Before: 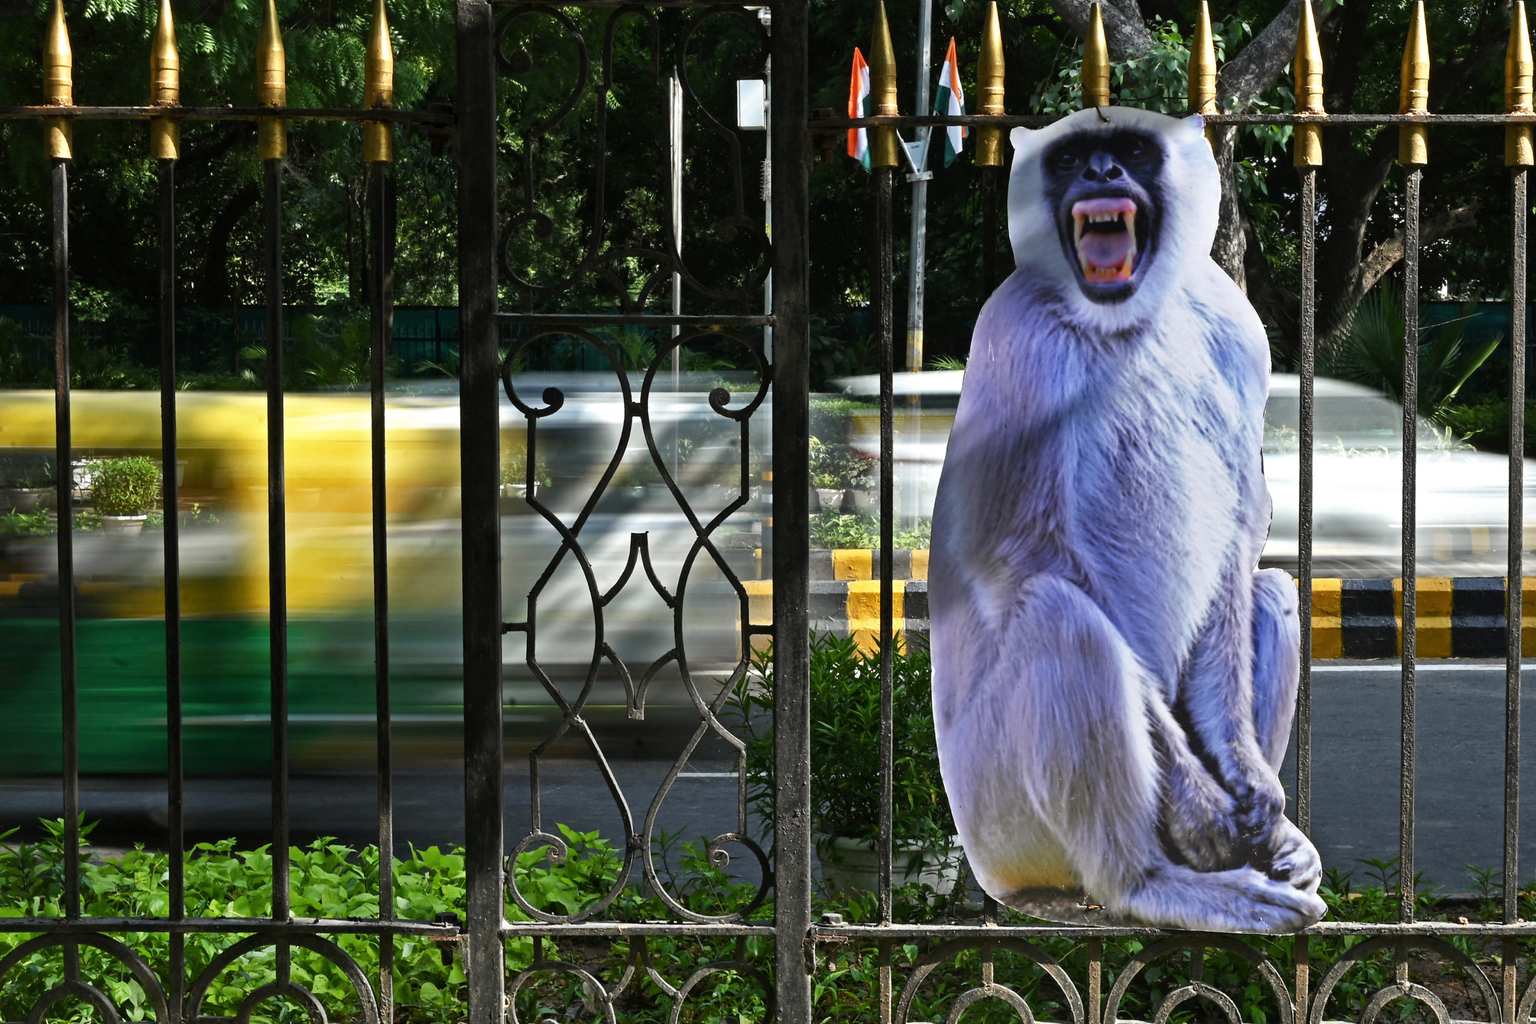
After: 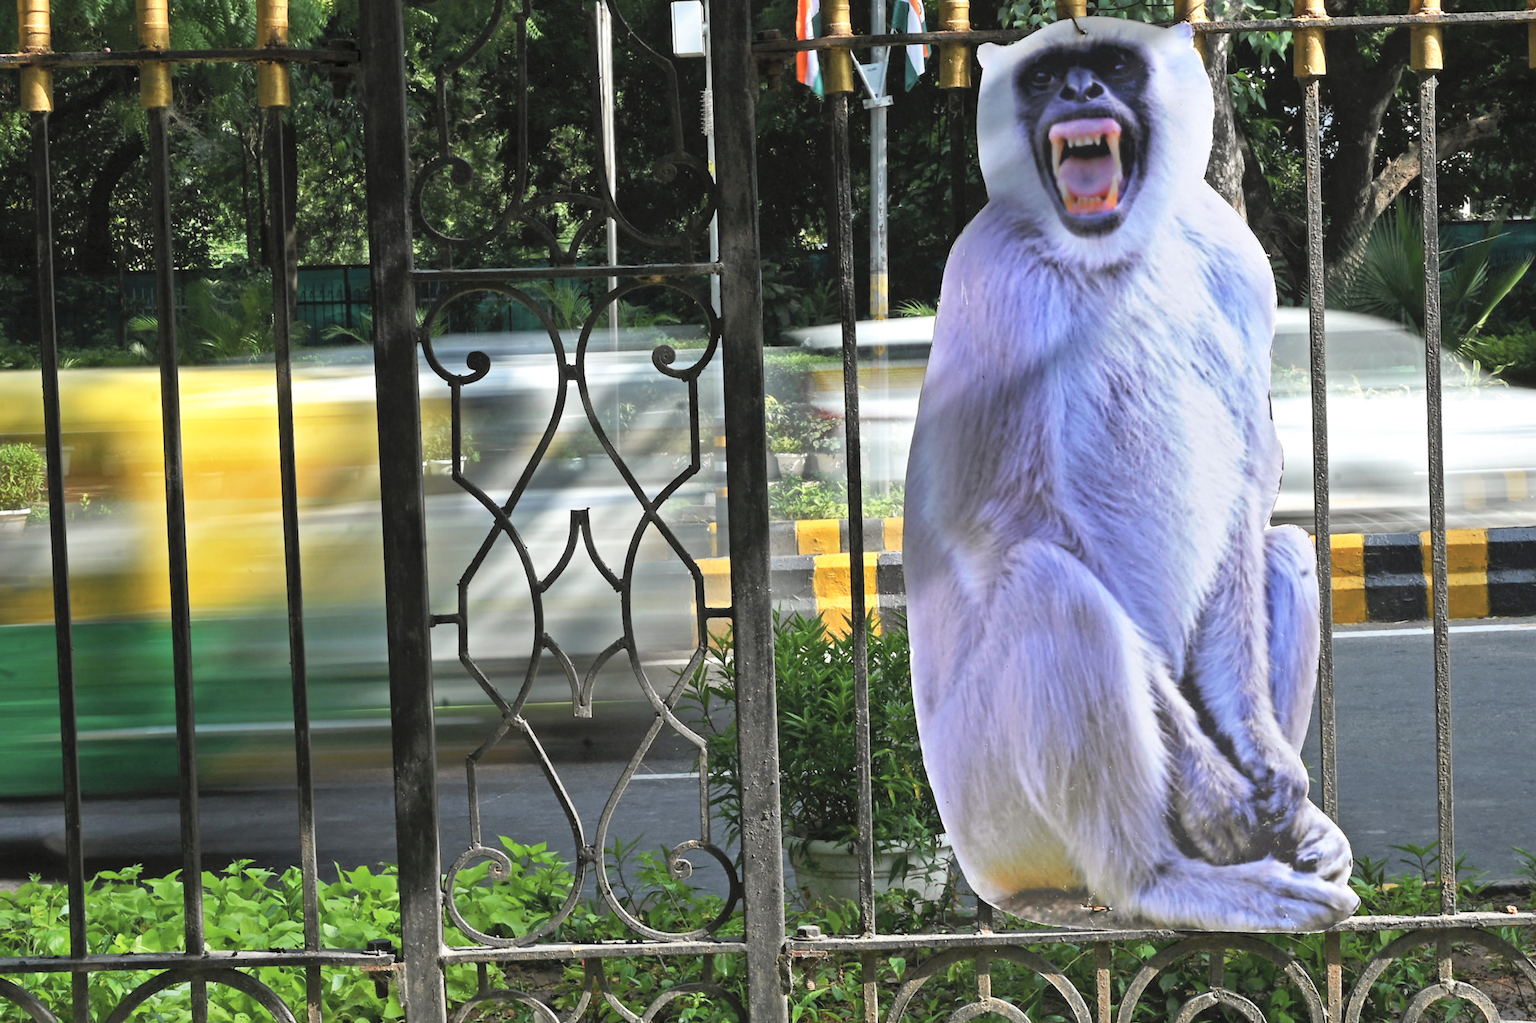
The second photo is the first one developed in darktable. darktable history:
contrast brightness saturation: brightness 0.28
crop and rotate: angle 1.96°, left 5.673%, top 5.673%
